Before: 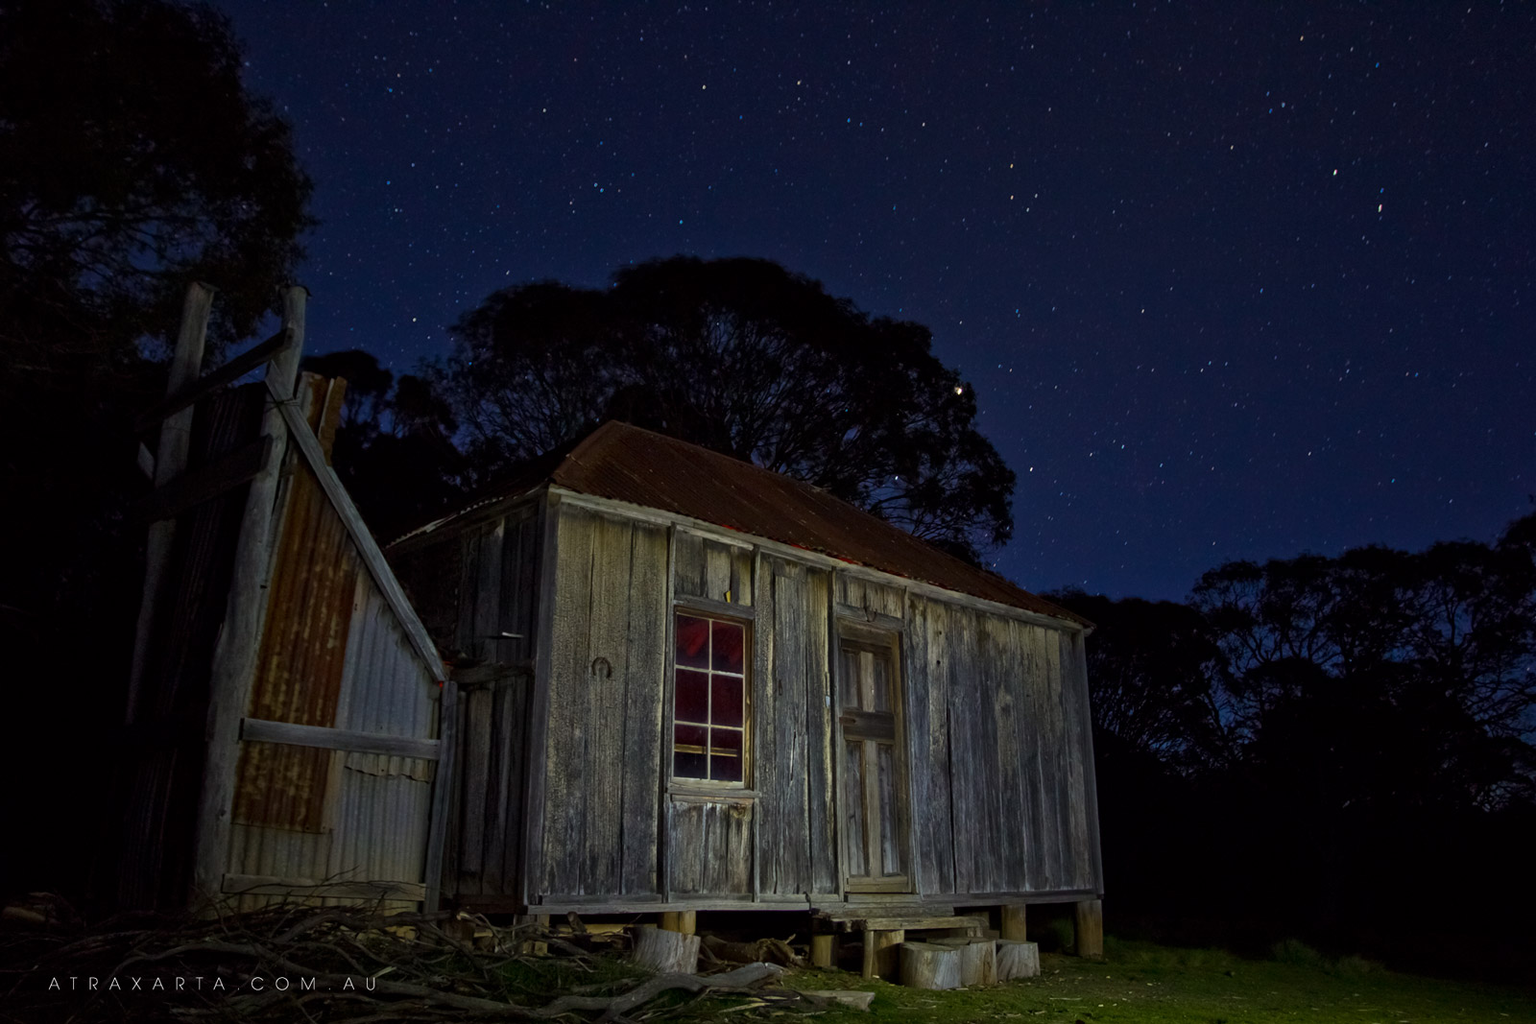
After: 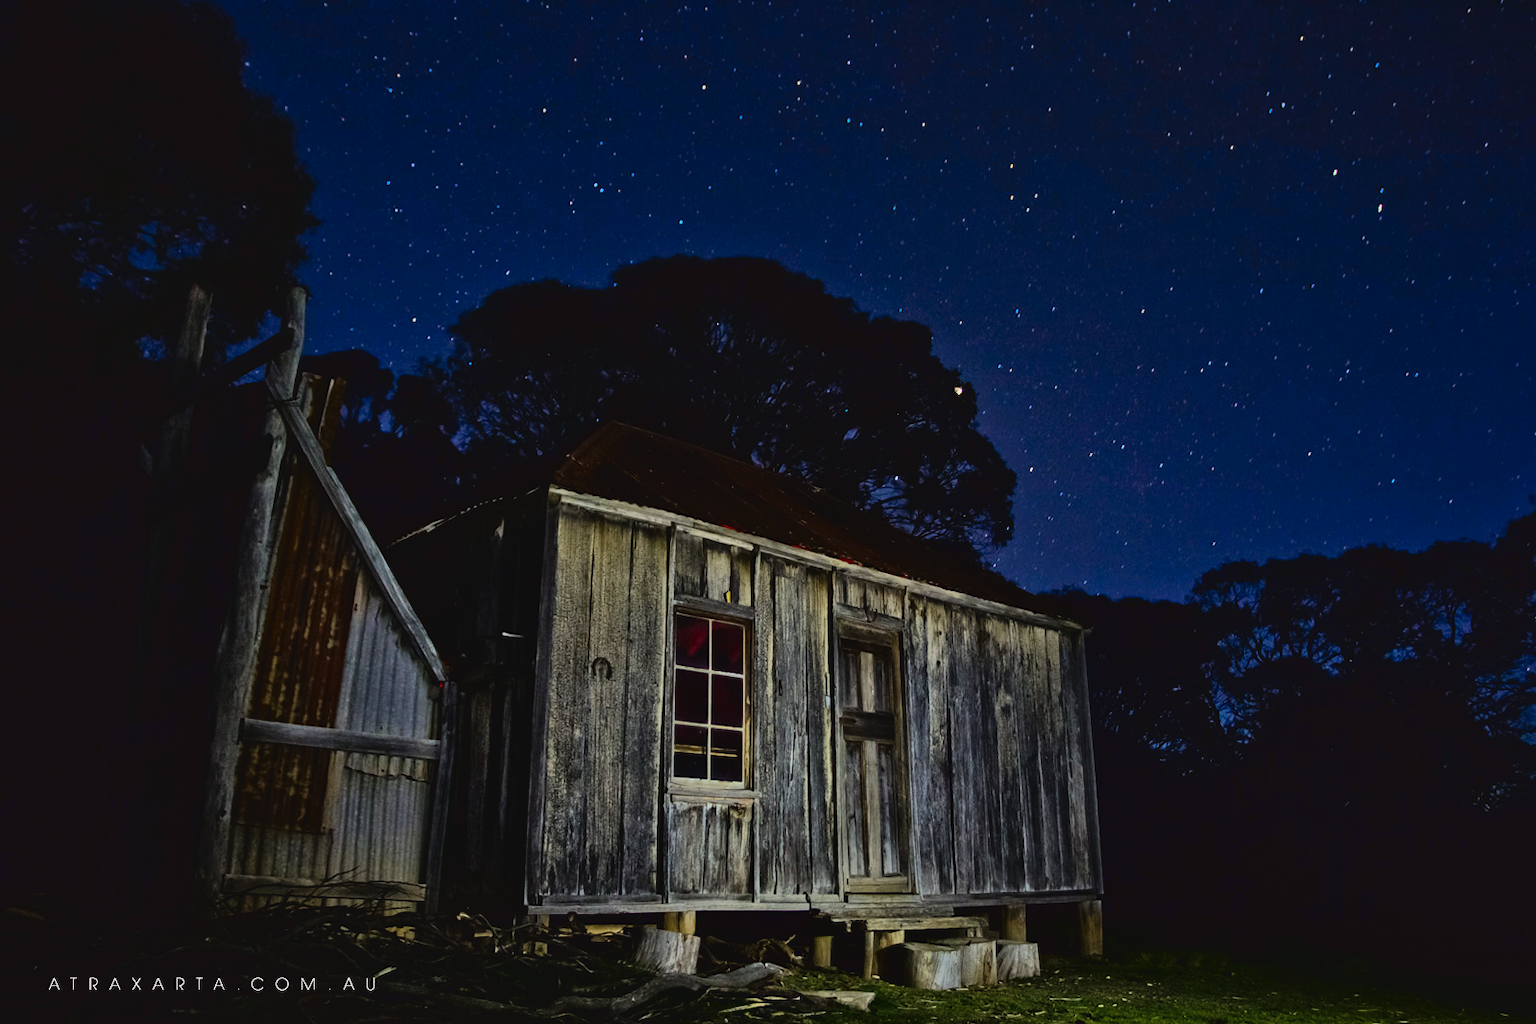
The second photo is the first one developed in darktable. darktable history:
shadows and highlights: shadows 43.71, white point adjustment -1.46, soften with gaussian
filmic rgb: black relative exposure -6.15 EV, white relative exposure 6.96 EV, hardness 2.23, color science v6 (2022)
tone curve: curves: ch0 [(0, 0.028) (0.138, 0.156) (0.468, 0.516) (0.754, 0.823) (1, 1)], color space Lab, linked channels, preserve colors none
